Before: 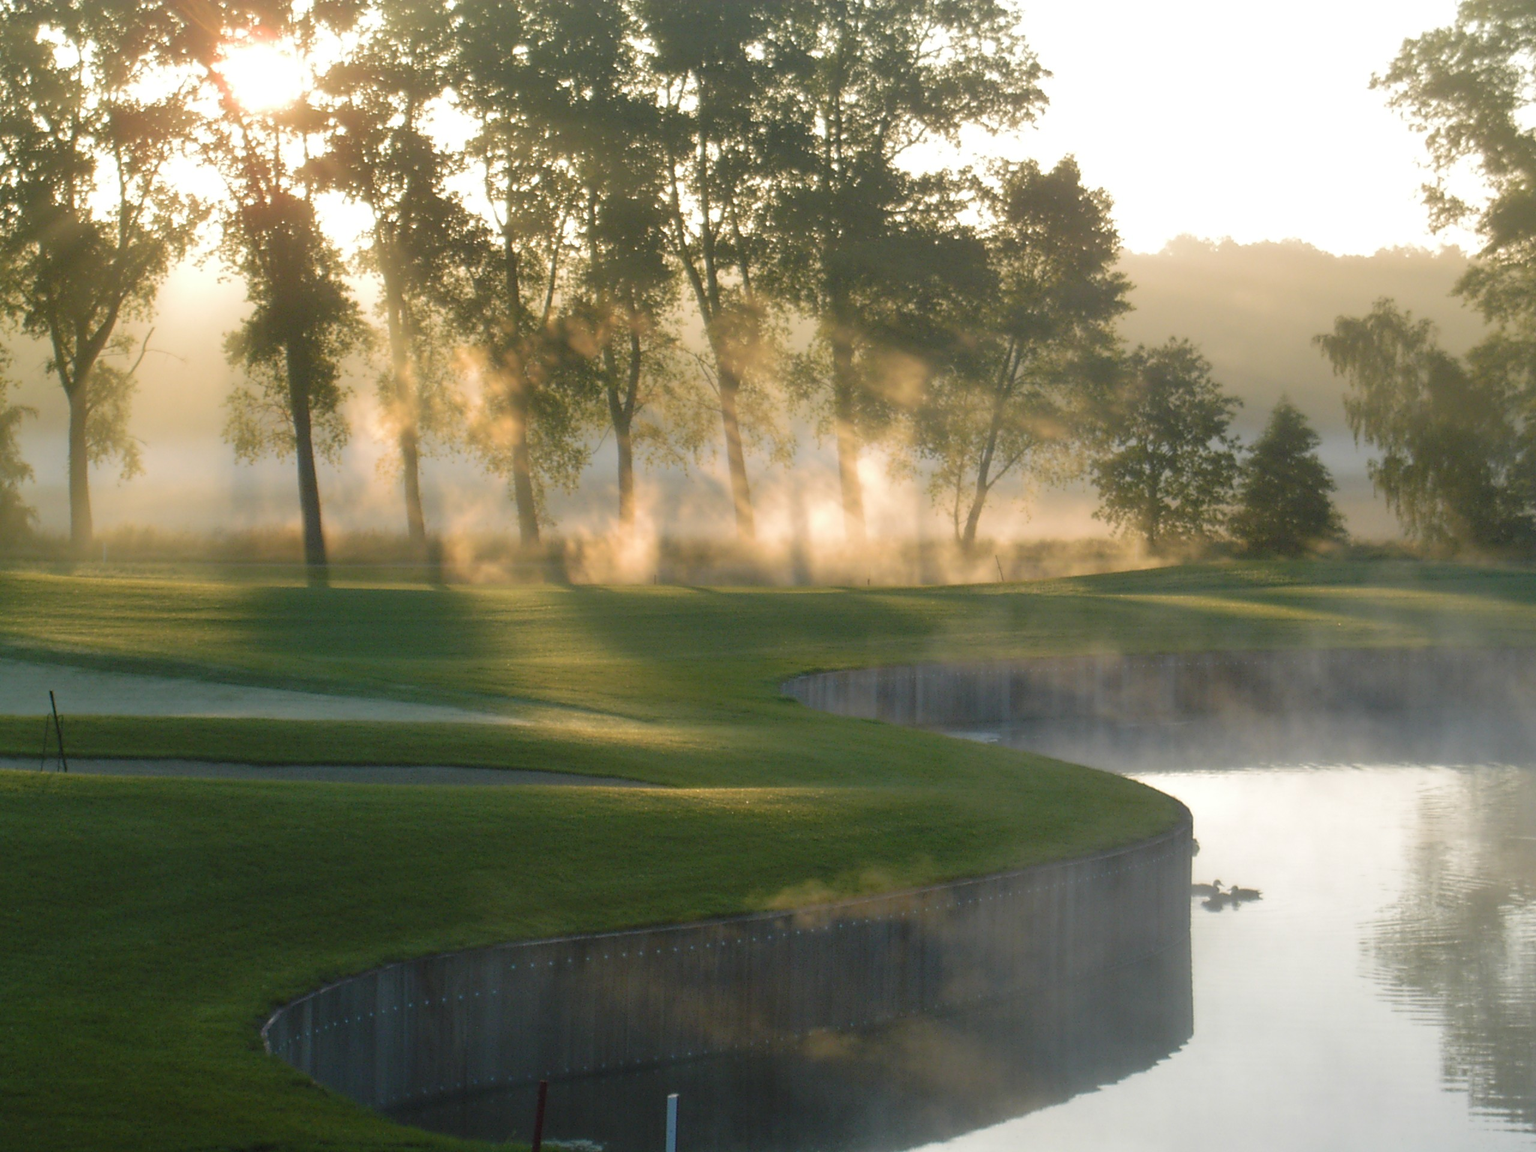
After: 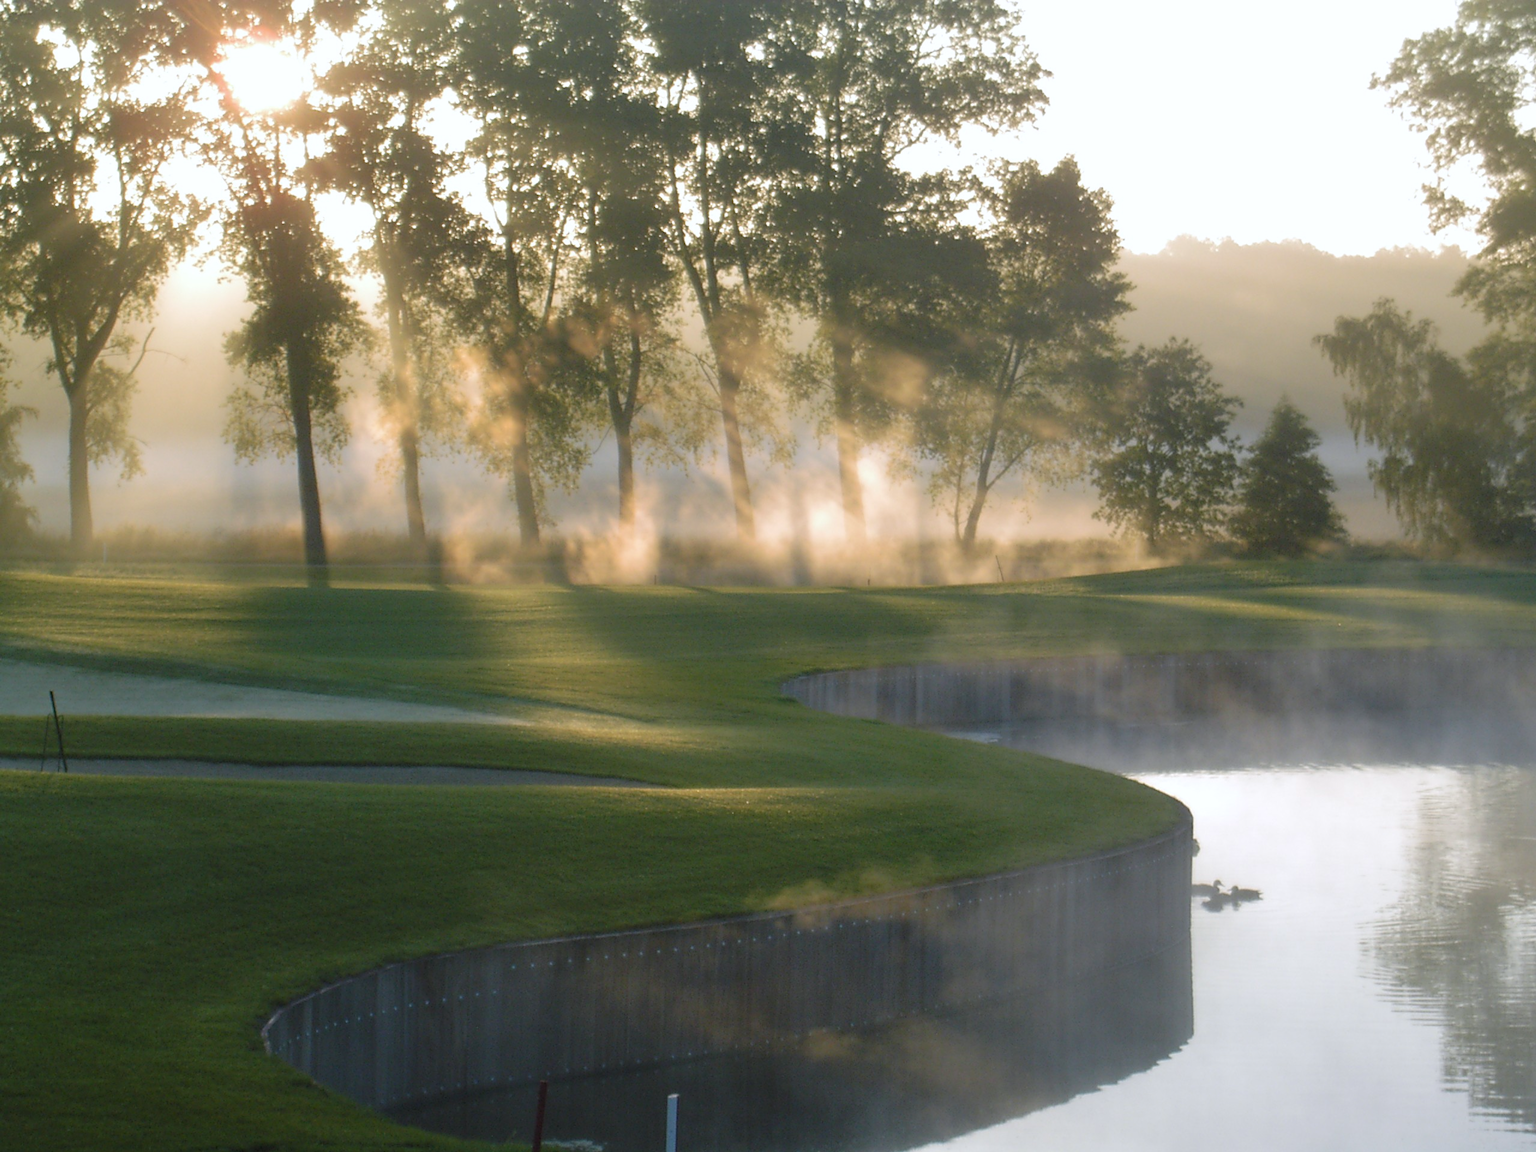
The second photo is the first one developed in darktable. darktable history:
contrast brightness saturation: saturation -0.05
white balance: red 0.984, blue 1.059
